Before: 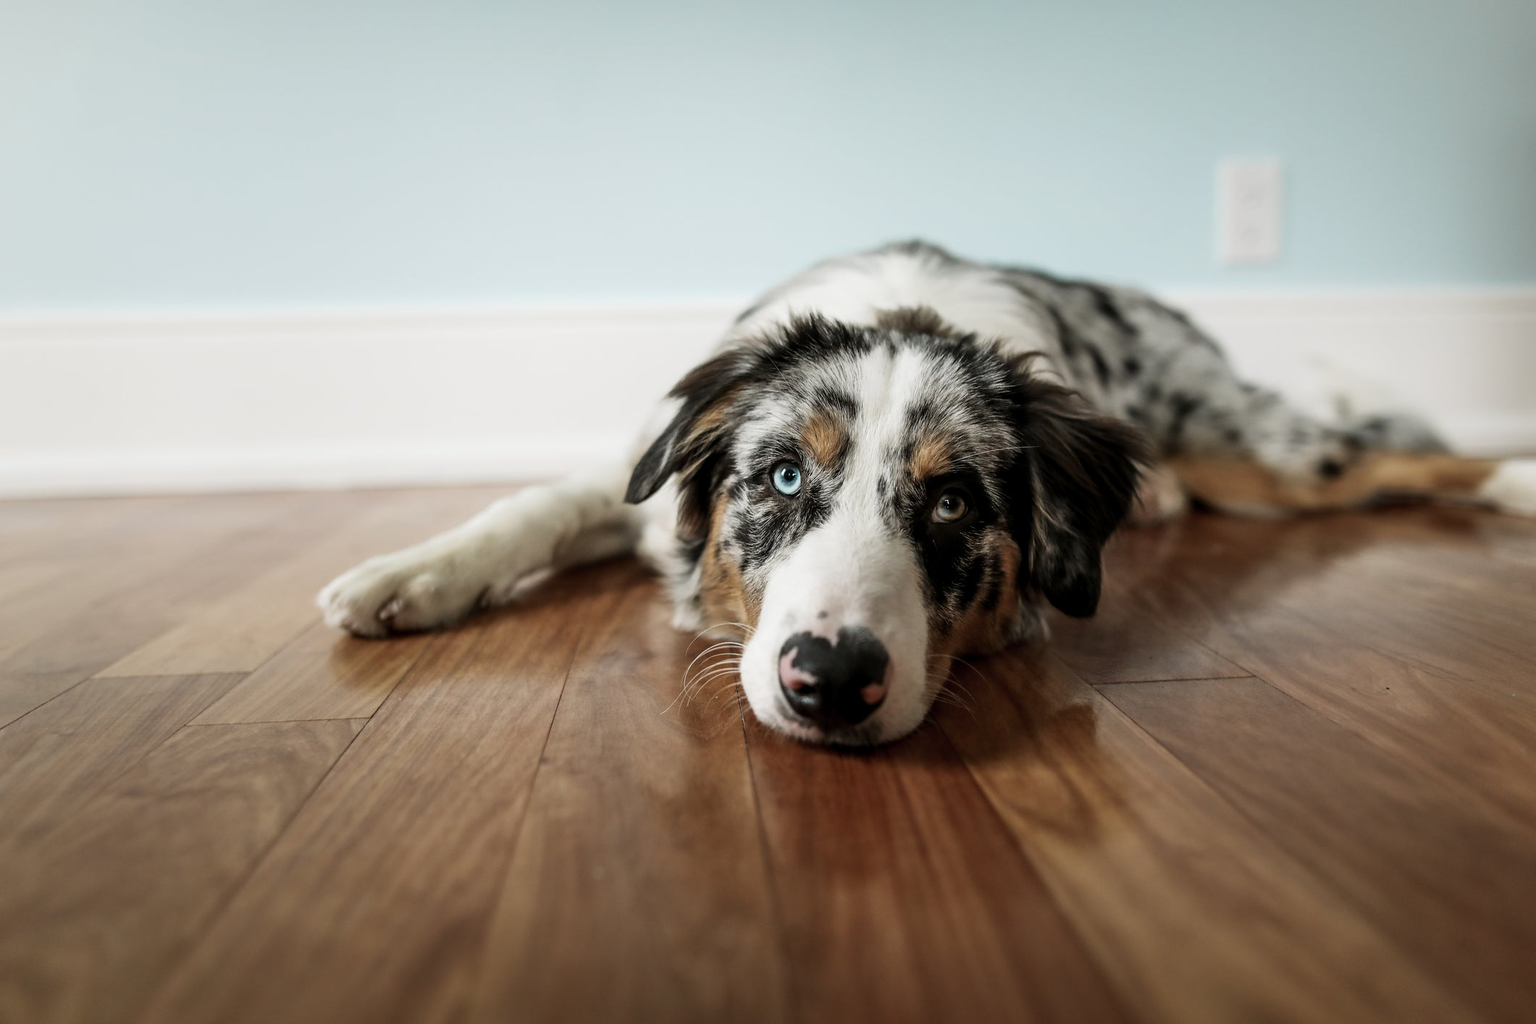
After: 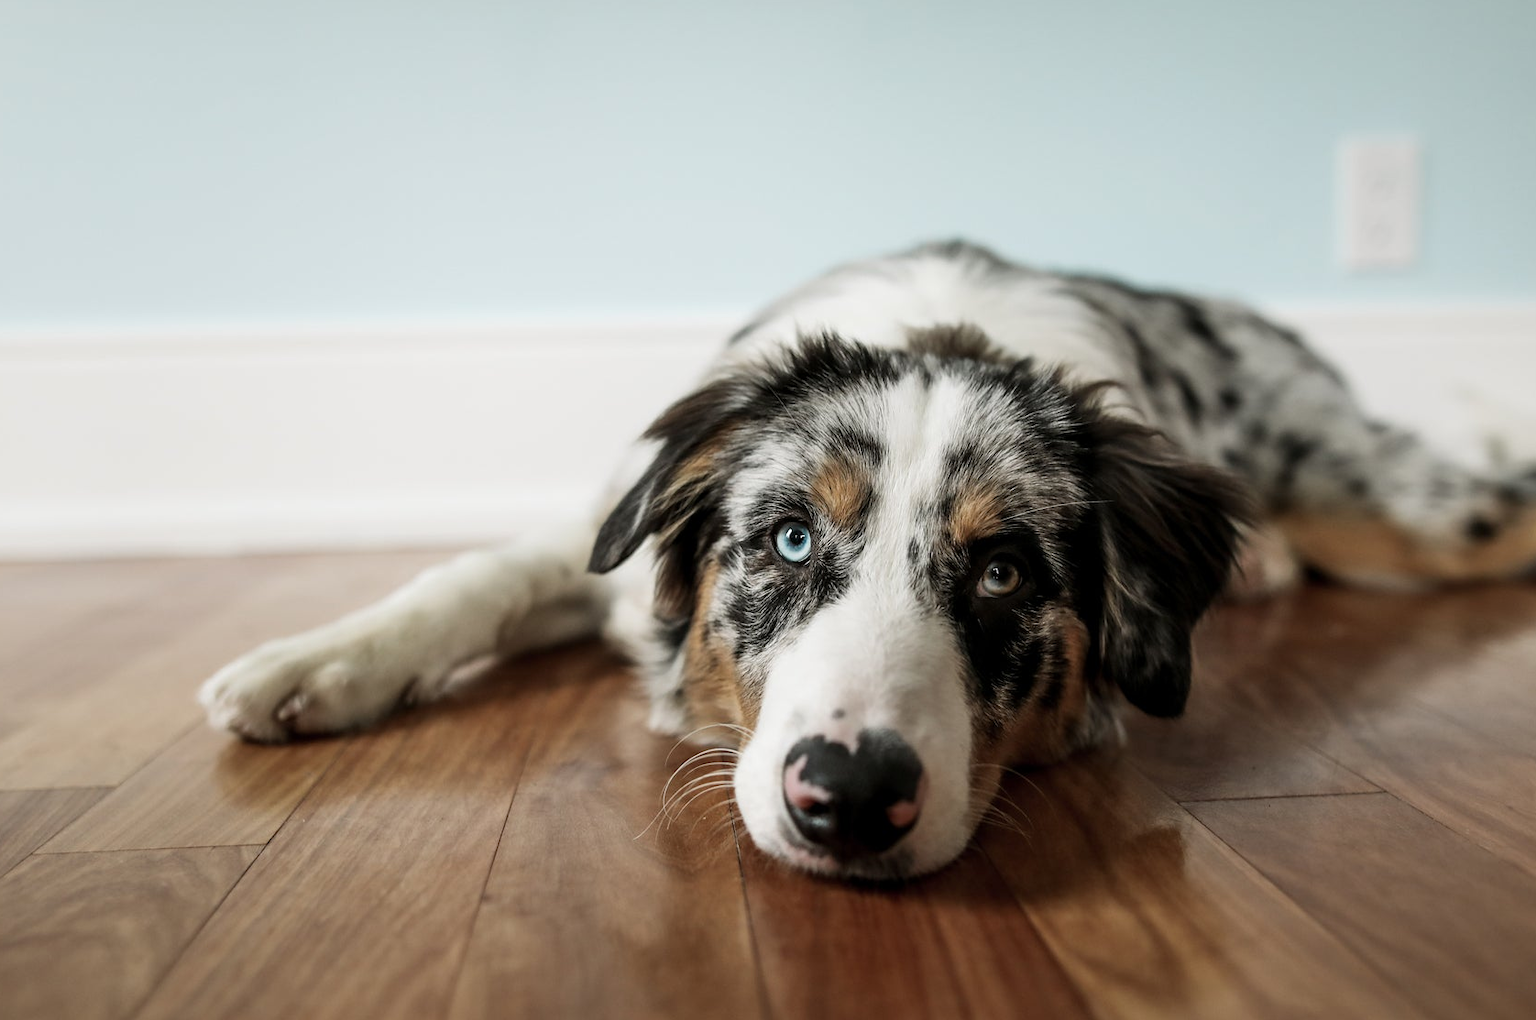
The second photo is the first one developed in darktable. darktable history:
crop and rotate: left 10.492%, top 4.992%, right 10.469%, bottom 16.156%
